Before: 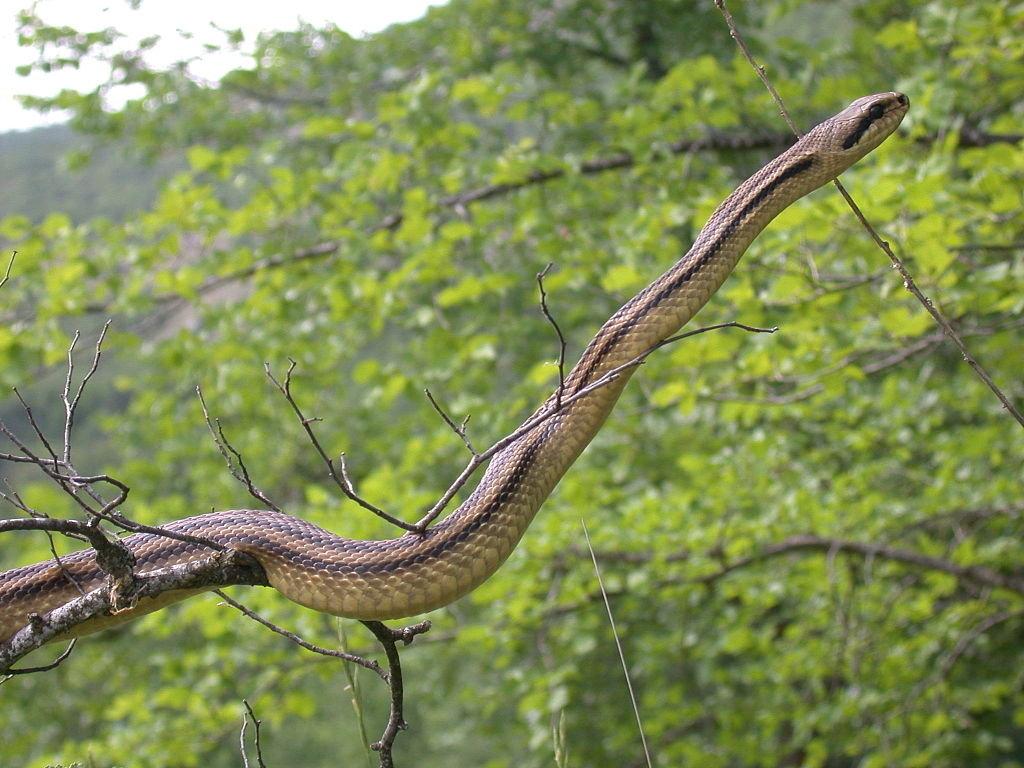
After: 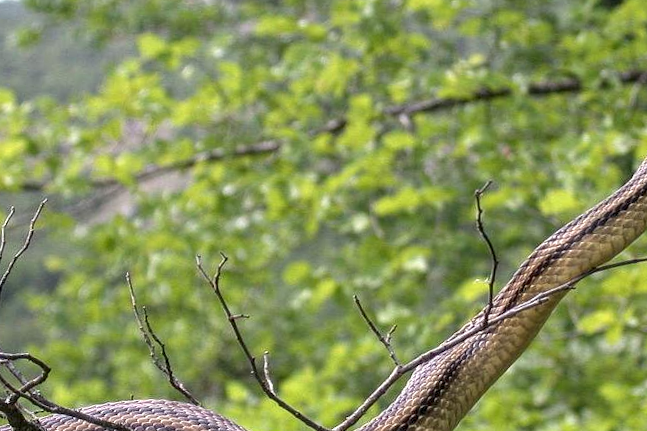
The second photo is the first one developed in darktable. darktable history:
crop and rotate: angle -4.99°, left 2.122%, top 6.945%, right 27.566%, bottom 30.519%
local contrast: detail 144%
